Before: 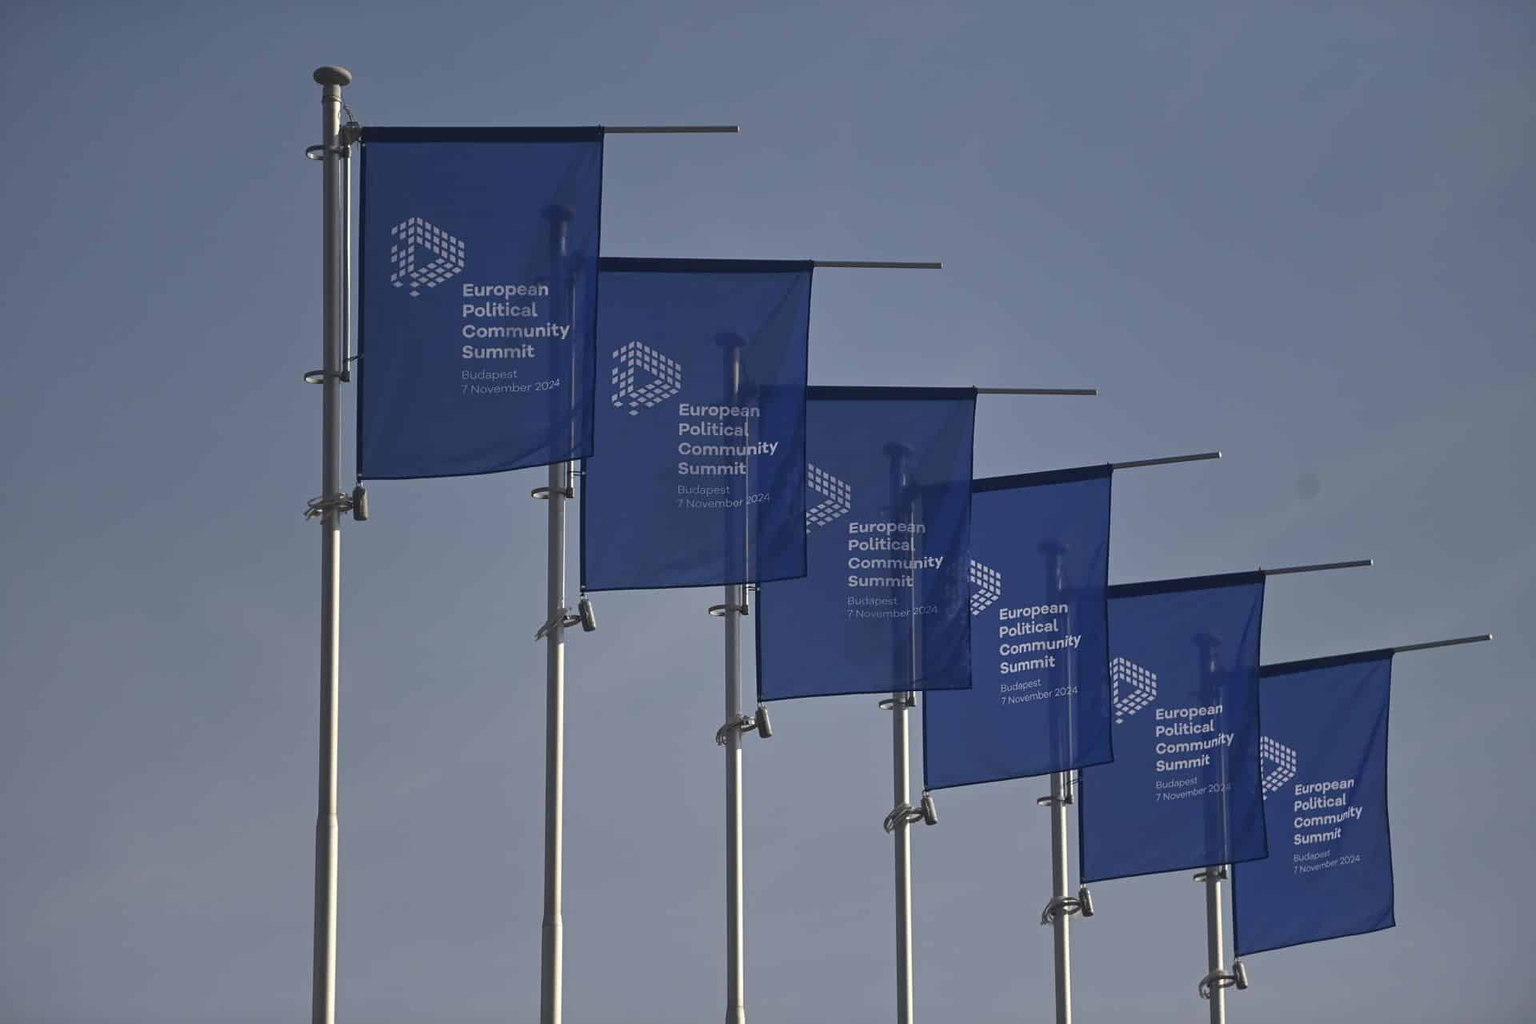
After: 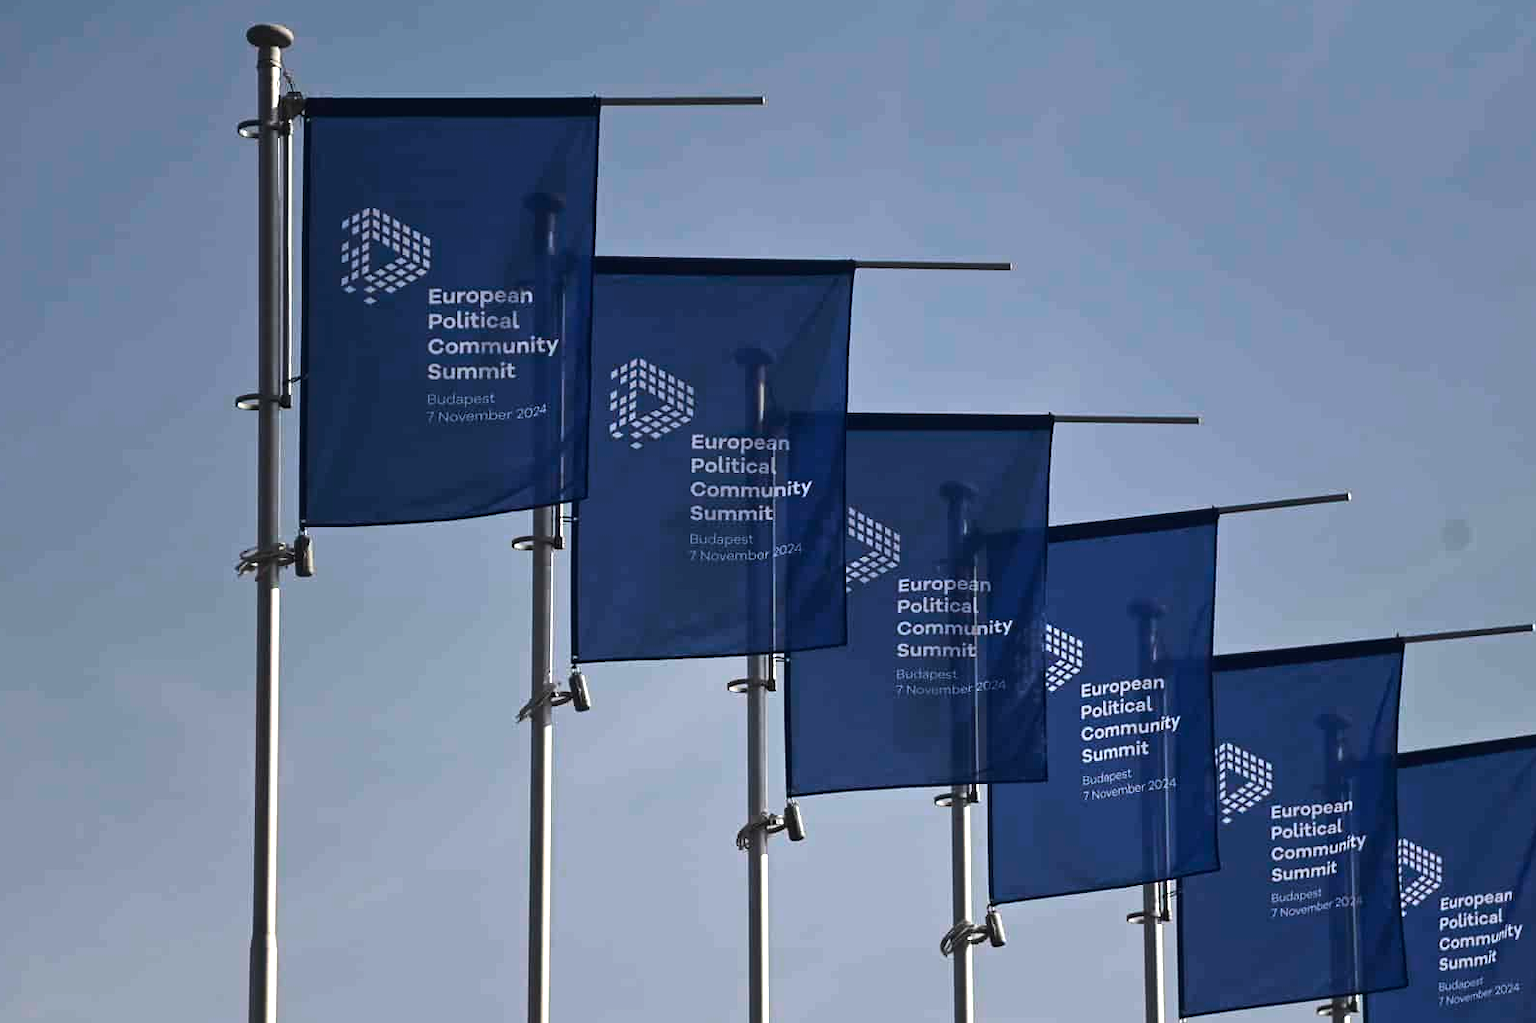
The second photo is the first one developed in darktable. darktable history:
crop and rotate: left 7.193%, top 4.567%, right 10.527%, bottom 13.243%
tone equalizer: -8 EV -1.1 EV, -7 EV -0.975 EV, -6 EV -0.833 EV, -5 EV -0.608 EV, -3 EV 0.559 EV, -2 EV 0.845 EV, -1 EV 1.01 EV, +0 EV 1.06 EV, edges refinement/feathering 500, mask exposure compensation -1.57 EV, preserve details no
